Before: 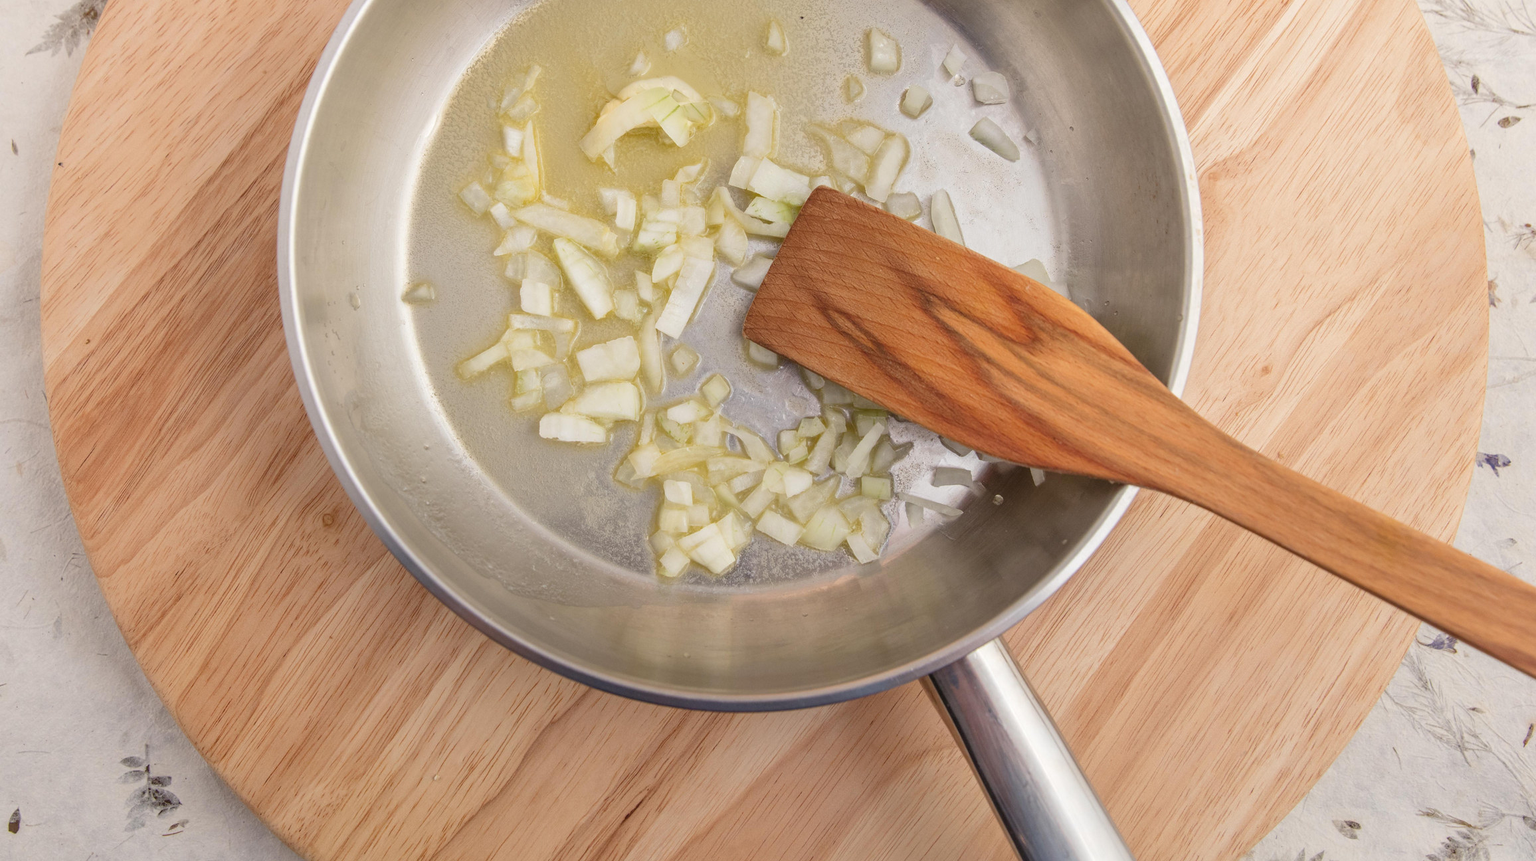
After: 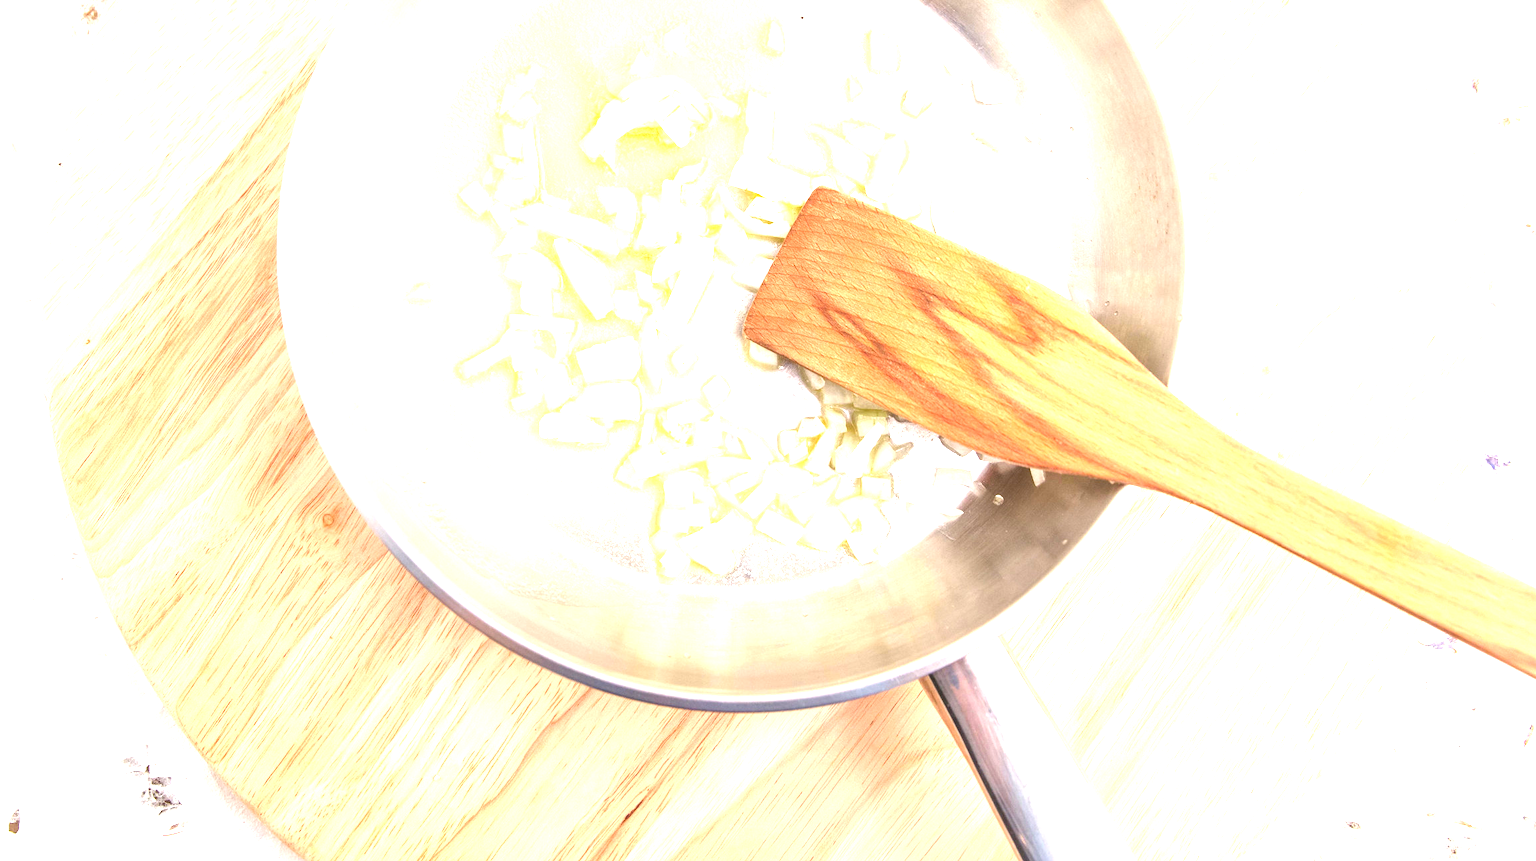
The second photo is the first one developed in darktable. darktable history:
exposure: exposure 2.243 EV, compensate highlight preservation false
